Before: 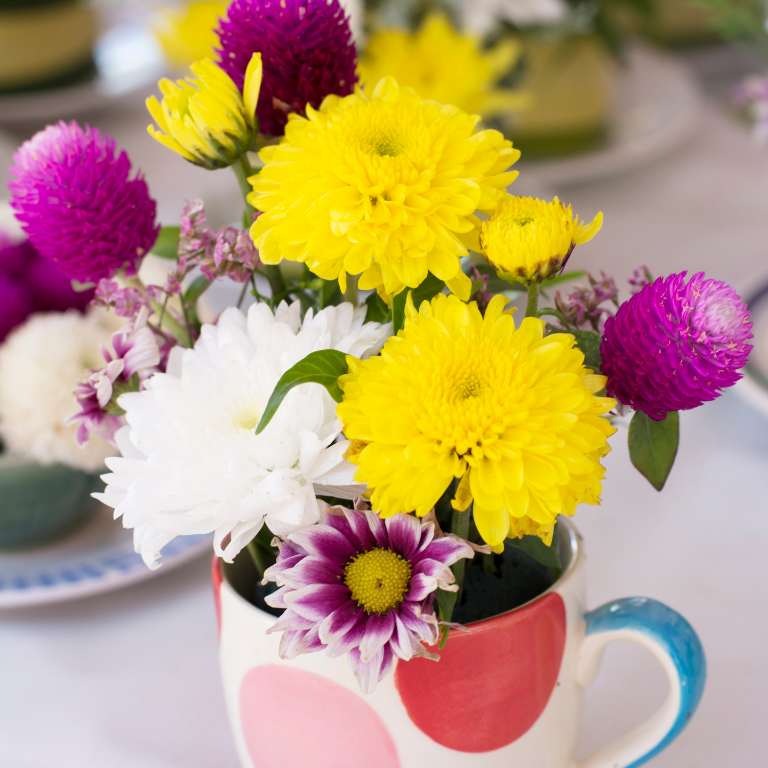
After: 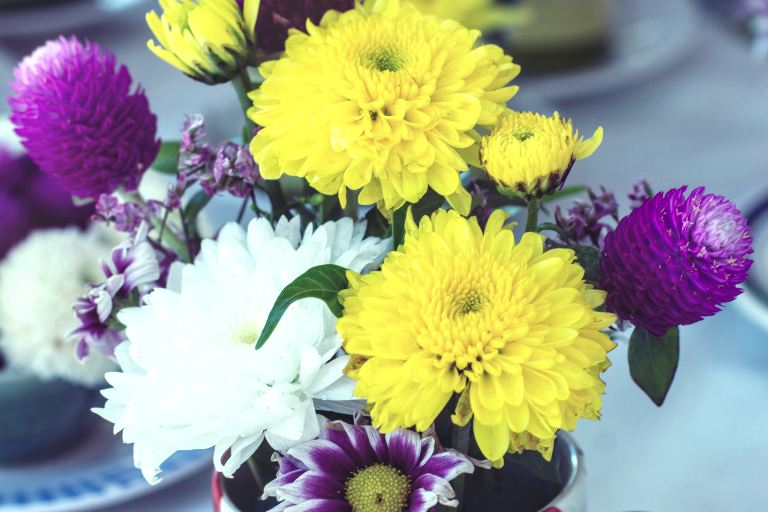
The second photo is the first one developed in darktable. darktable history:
exposure: exposure 0.078 EV, compensate highlight preservation false
local contrast: detail 160%
rgb curve: curves: ch0 [(0, 0.186) (0.314, 0.284) (0.576, 0.466) (0.805, 0.691) (0.936, 0.886)]; ch1 [(0, 0.186) (0.314, 0.284) (0.581, 0.534) (0.771, 0.746) (0.936, 0.958)]; ch2 [(0, 0.216) (0.275, 0.39) (1, 1)], mode RGB, independent channels, compensate middle gray true, preserve colors none
crop: top 11.166%, bottom 22.168%
